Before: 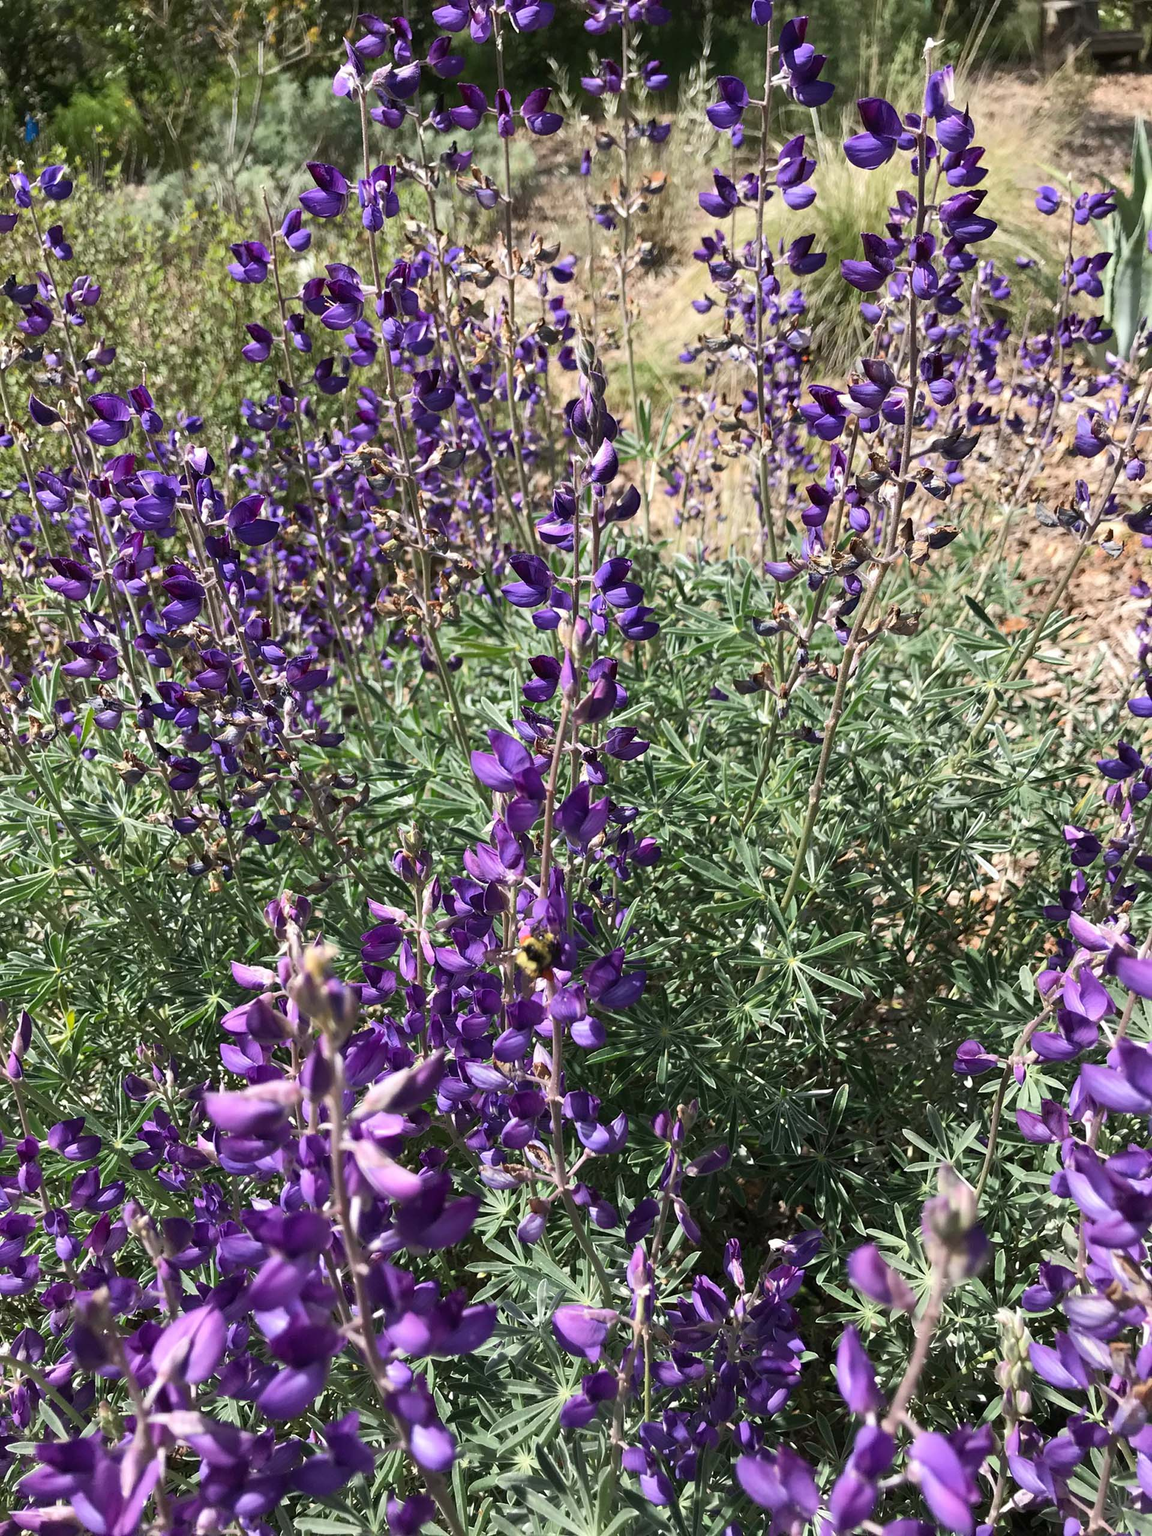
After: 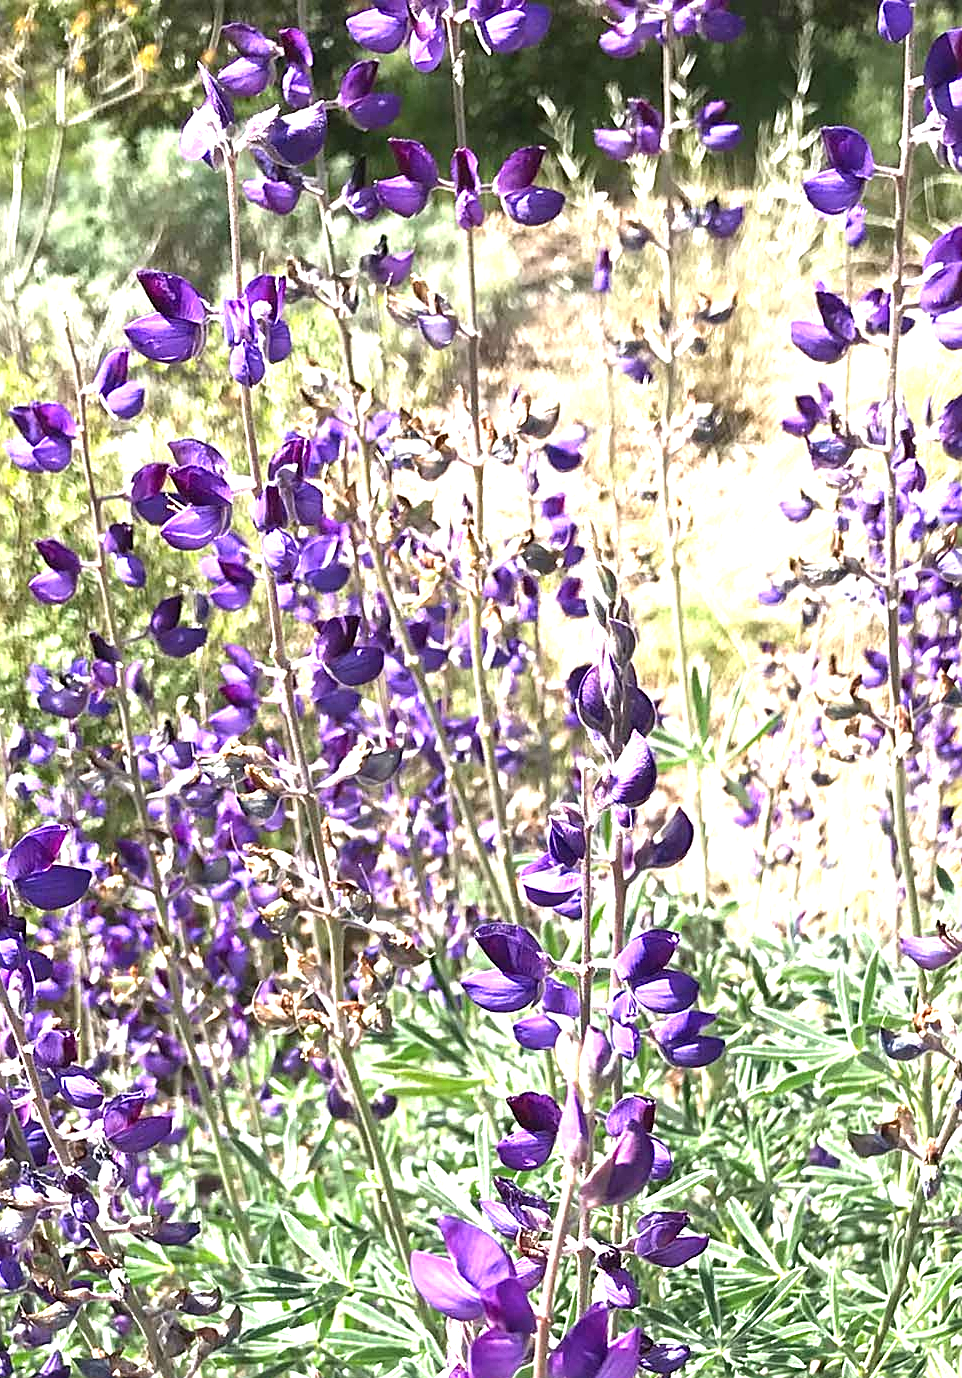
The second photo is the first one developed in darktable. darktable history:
sharpen: on, module defaults
exposure: black level correction 0, exposure 1.52 EV, compensate exposure bias true, compensate highlight preservation false
crop: left 19.485%, right 30.401%, bottom 46.147%
